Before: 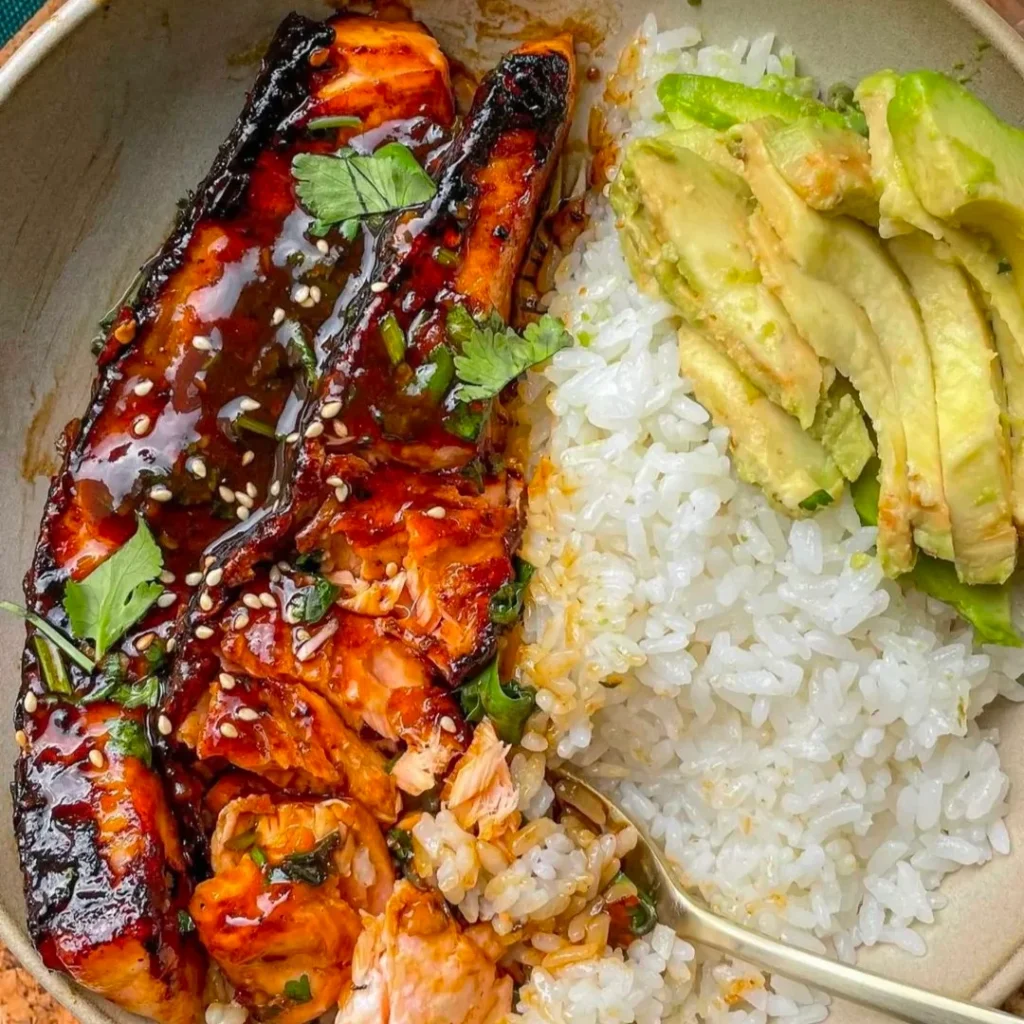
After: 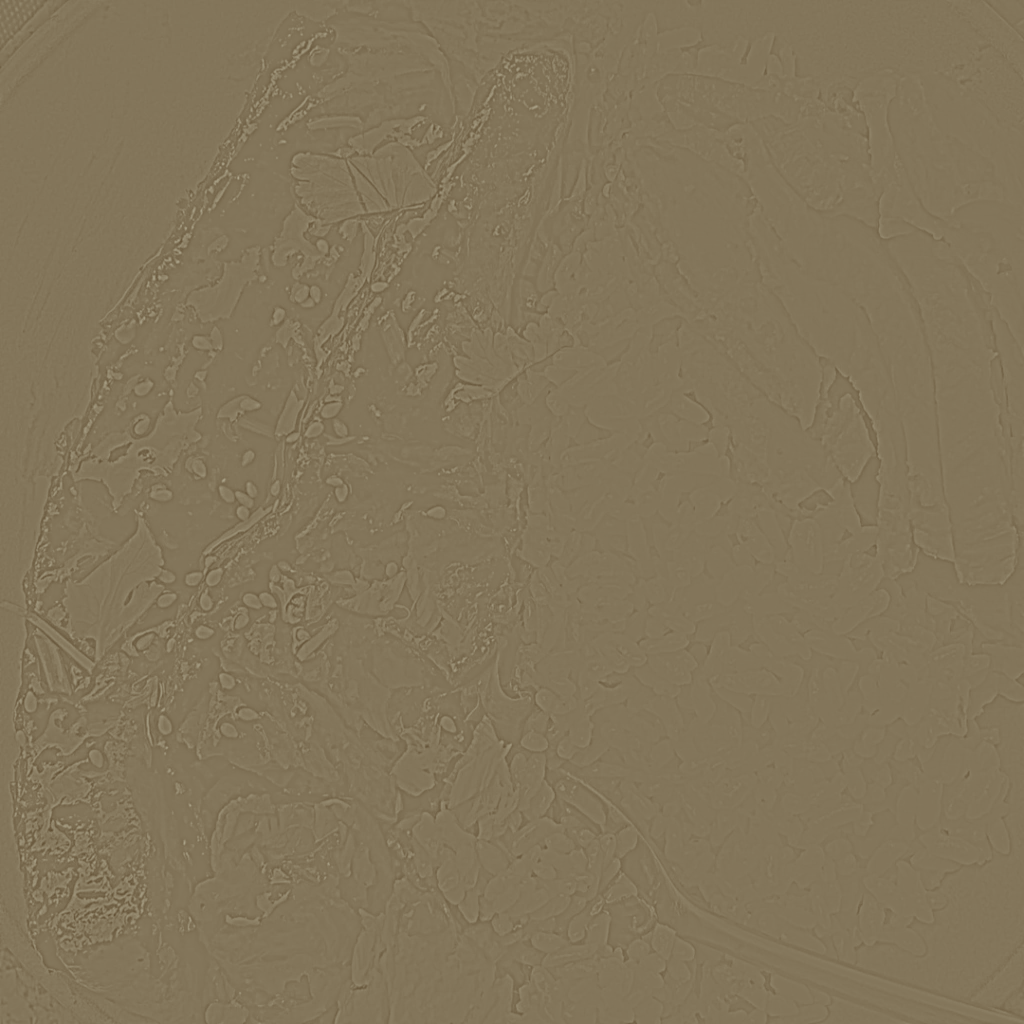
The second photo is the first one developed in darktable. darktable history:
white balance: red 0.924, blue 1.095
color correction: highlights a* -5.3, highlights b* 9.8, shadows a* 9.8, shadows b* 24.26
highpass: sharpness 5.84%, contrast boost 8.44%
exposure: exposure 0.078 EV, compensate highlight preservation false
